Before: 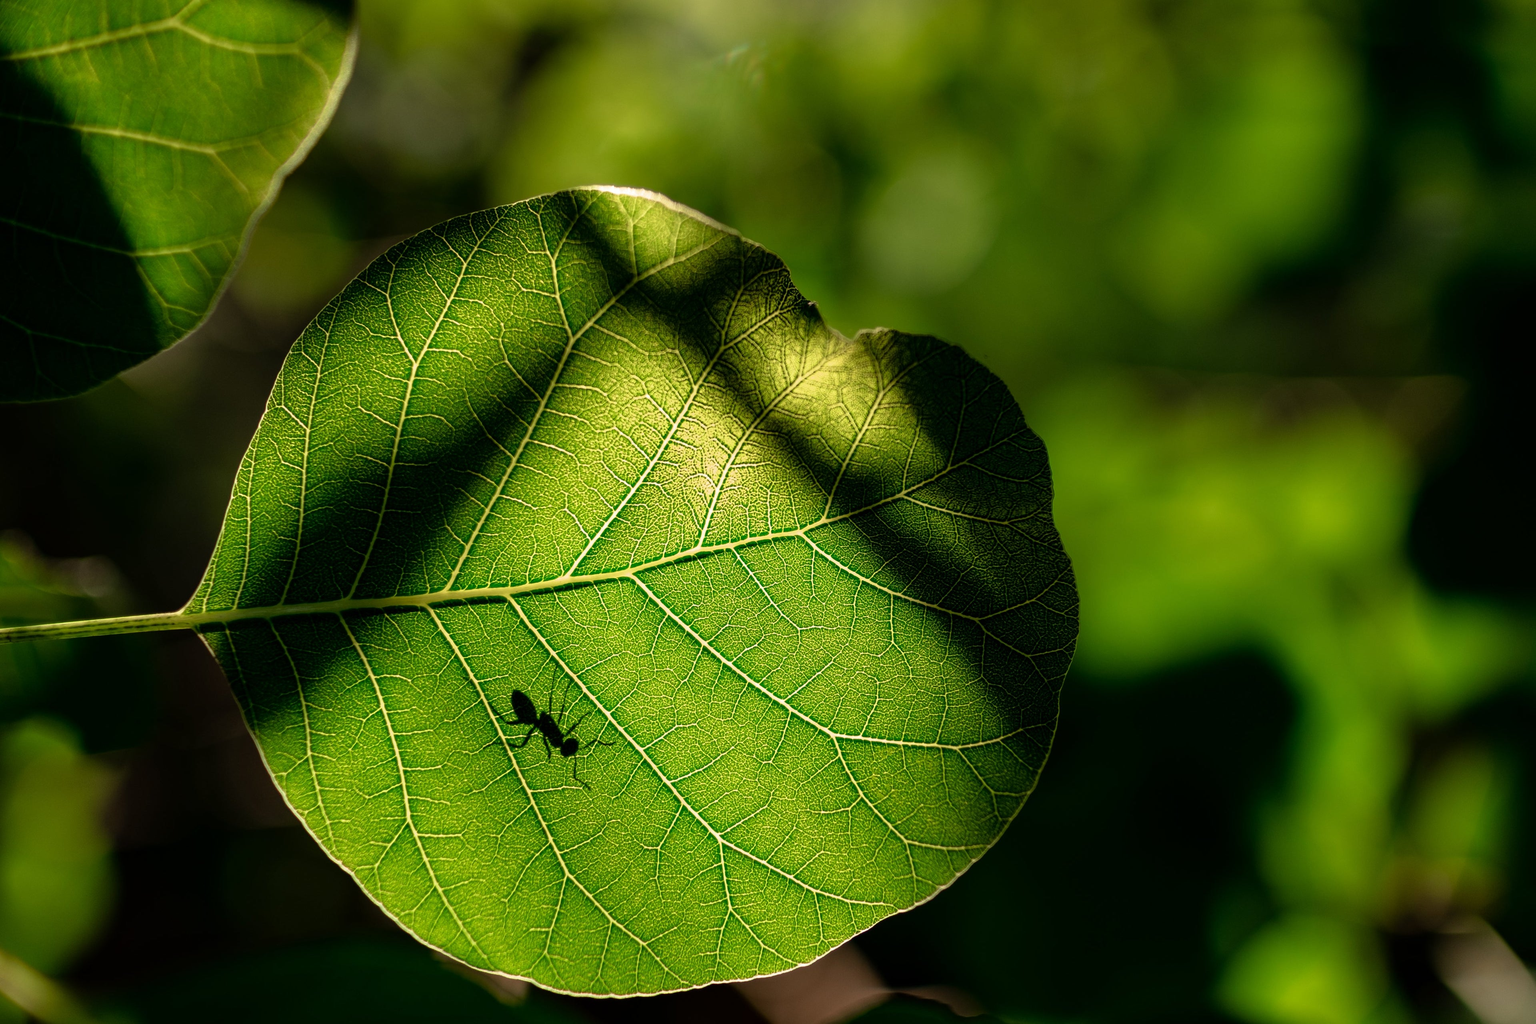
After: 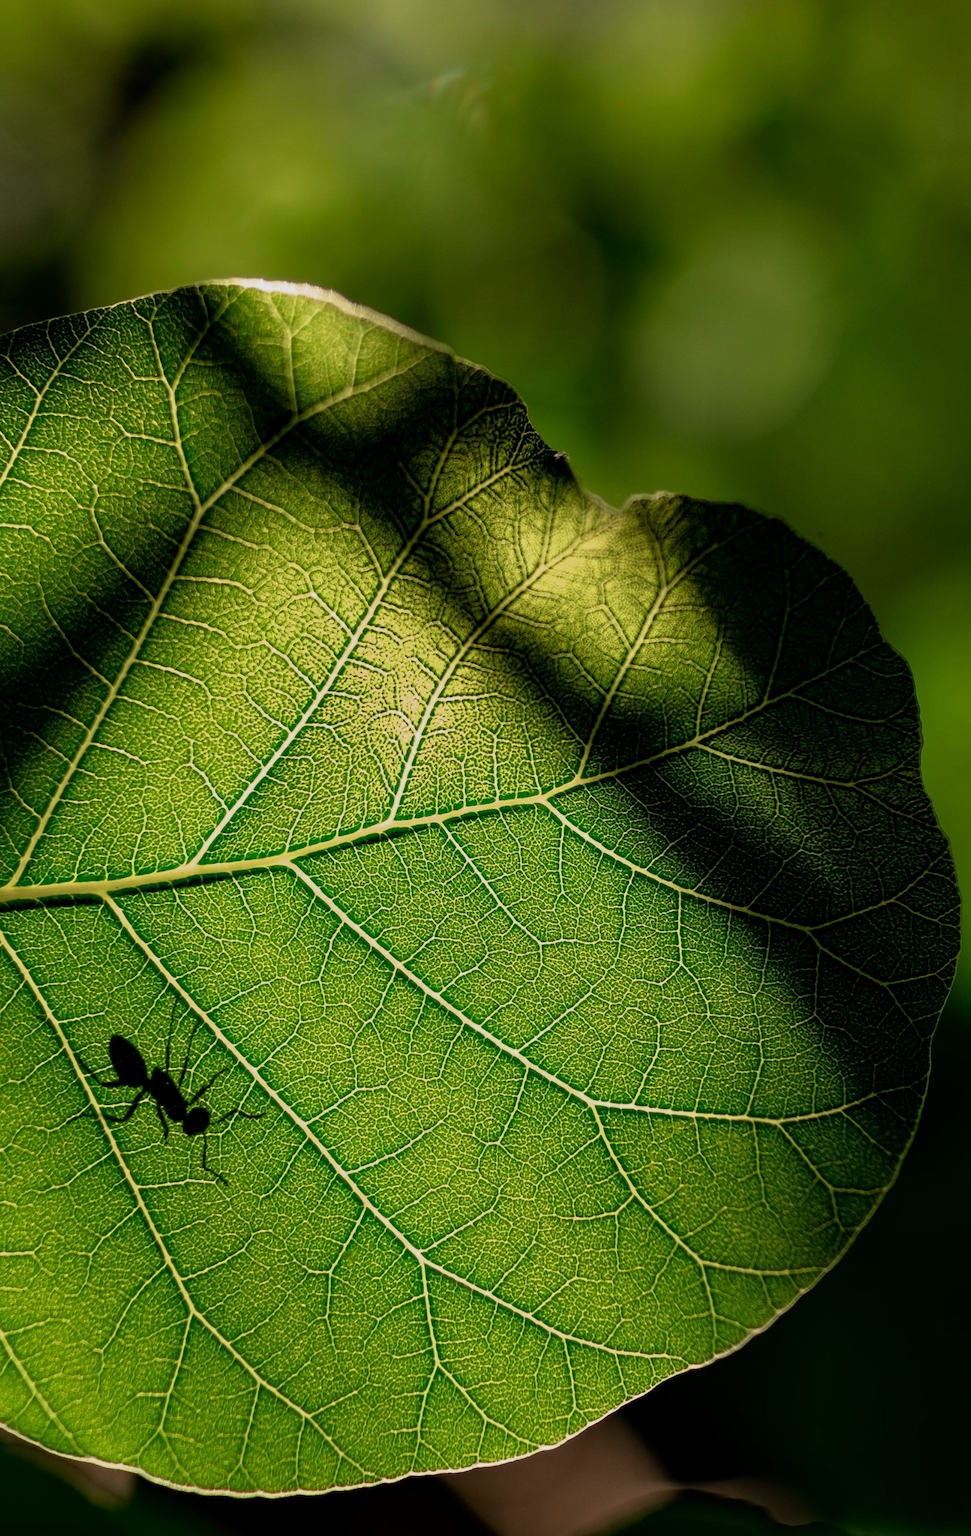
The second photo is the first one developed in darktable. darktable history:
contrast equalizer: octaves 7, y [[0.6 ×6], [0.55 ×6], [0 ×6], [0 ×6], [0 ×6]], mix 0.15
exposure: exposure -0.492 EV, compensate highlight preservation false
crop: left 28.583%, right 29.231%
